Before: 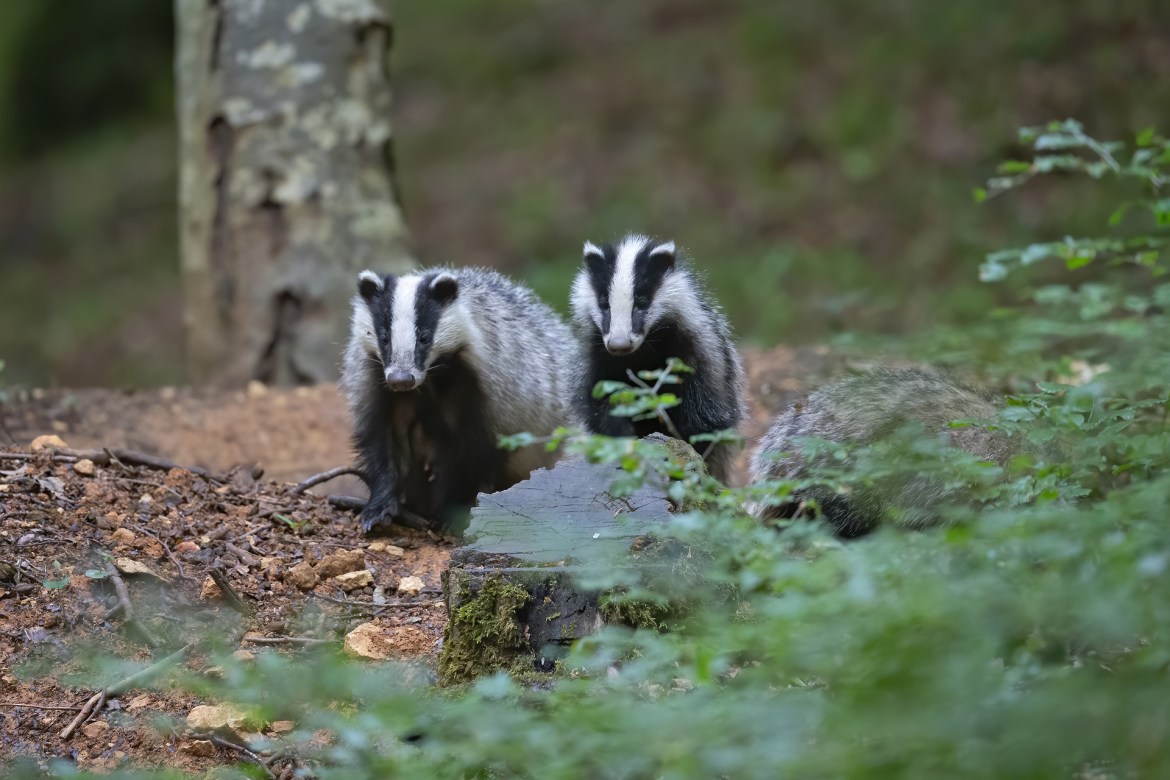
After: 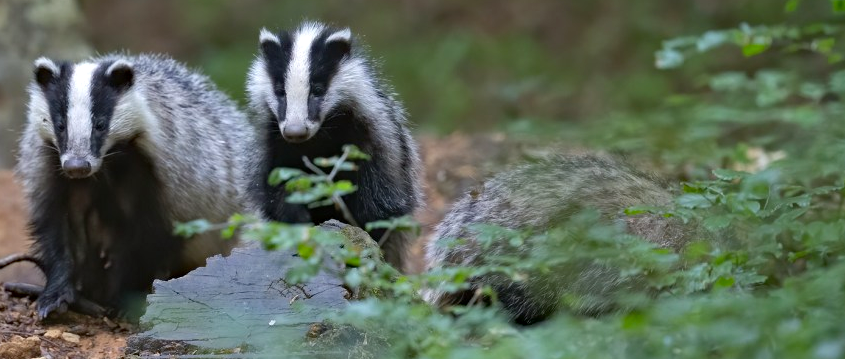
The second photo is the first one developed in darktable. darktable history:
crop and rotate: left 27.737%, top 27.337%, bottom 26.541%
haze removal: compatibility mode true, adaptive false
